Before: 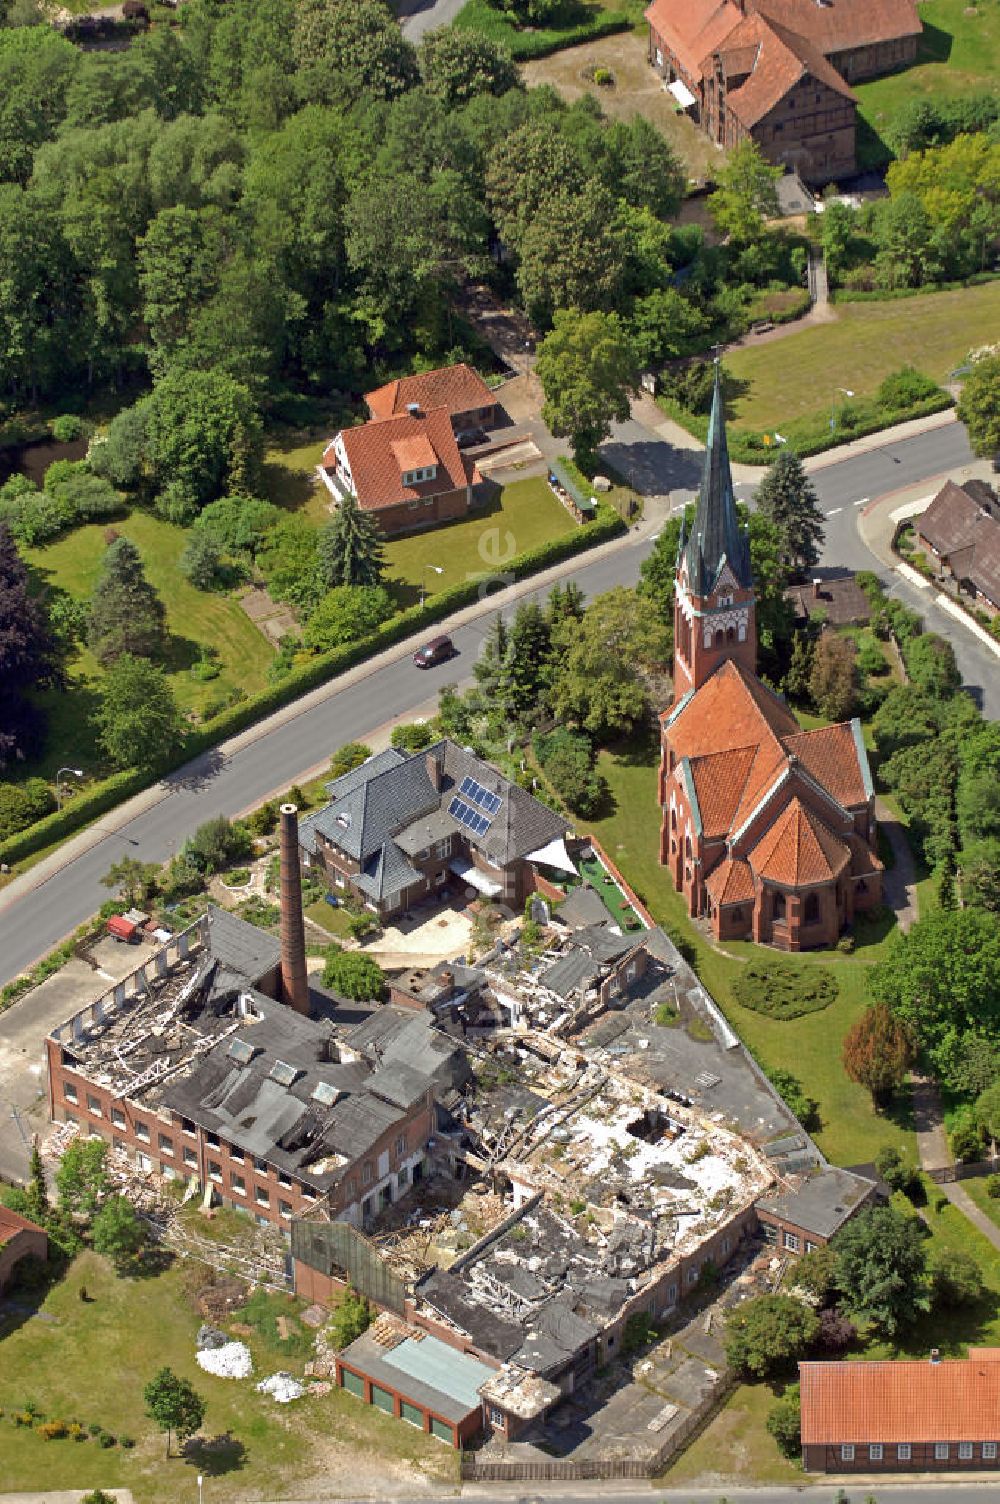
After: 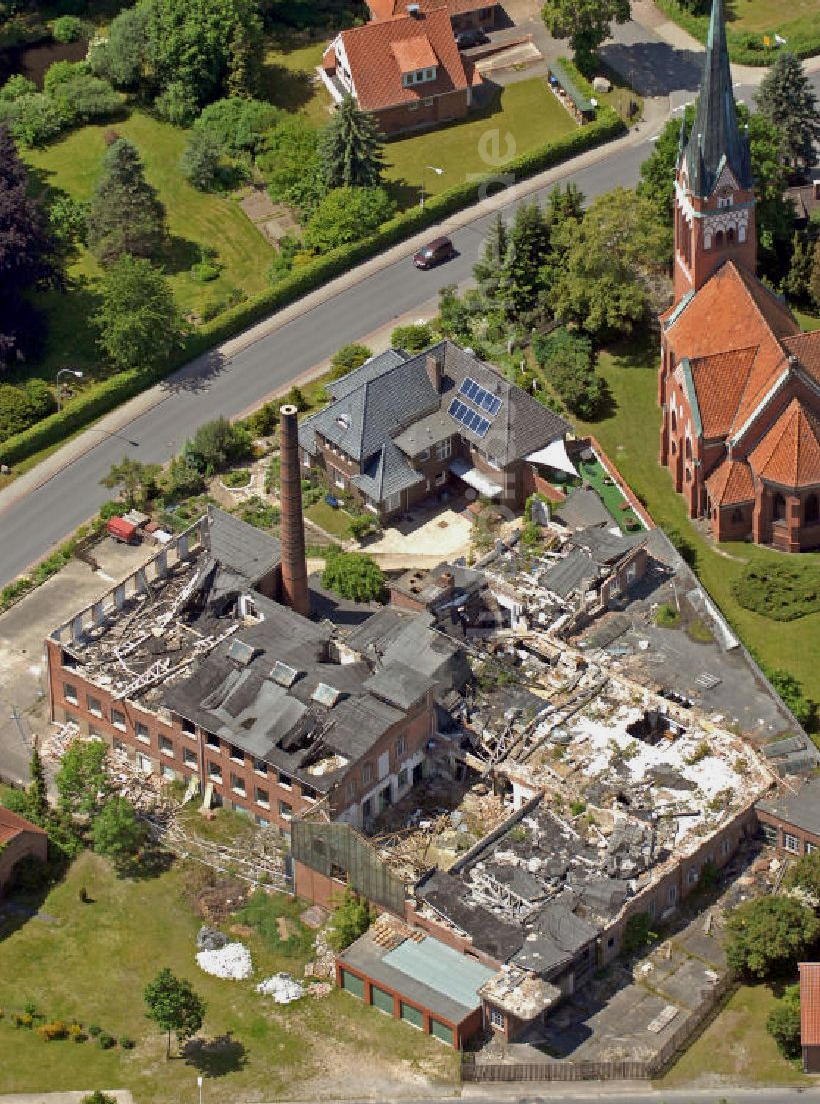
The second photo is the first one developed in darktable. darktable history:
crop: top 26.531%, right 17.959%
exposure: black level correction 0.001, exposure -0.2 EV, compensate highlight preservation false
